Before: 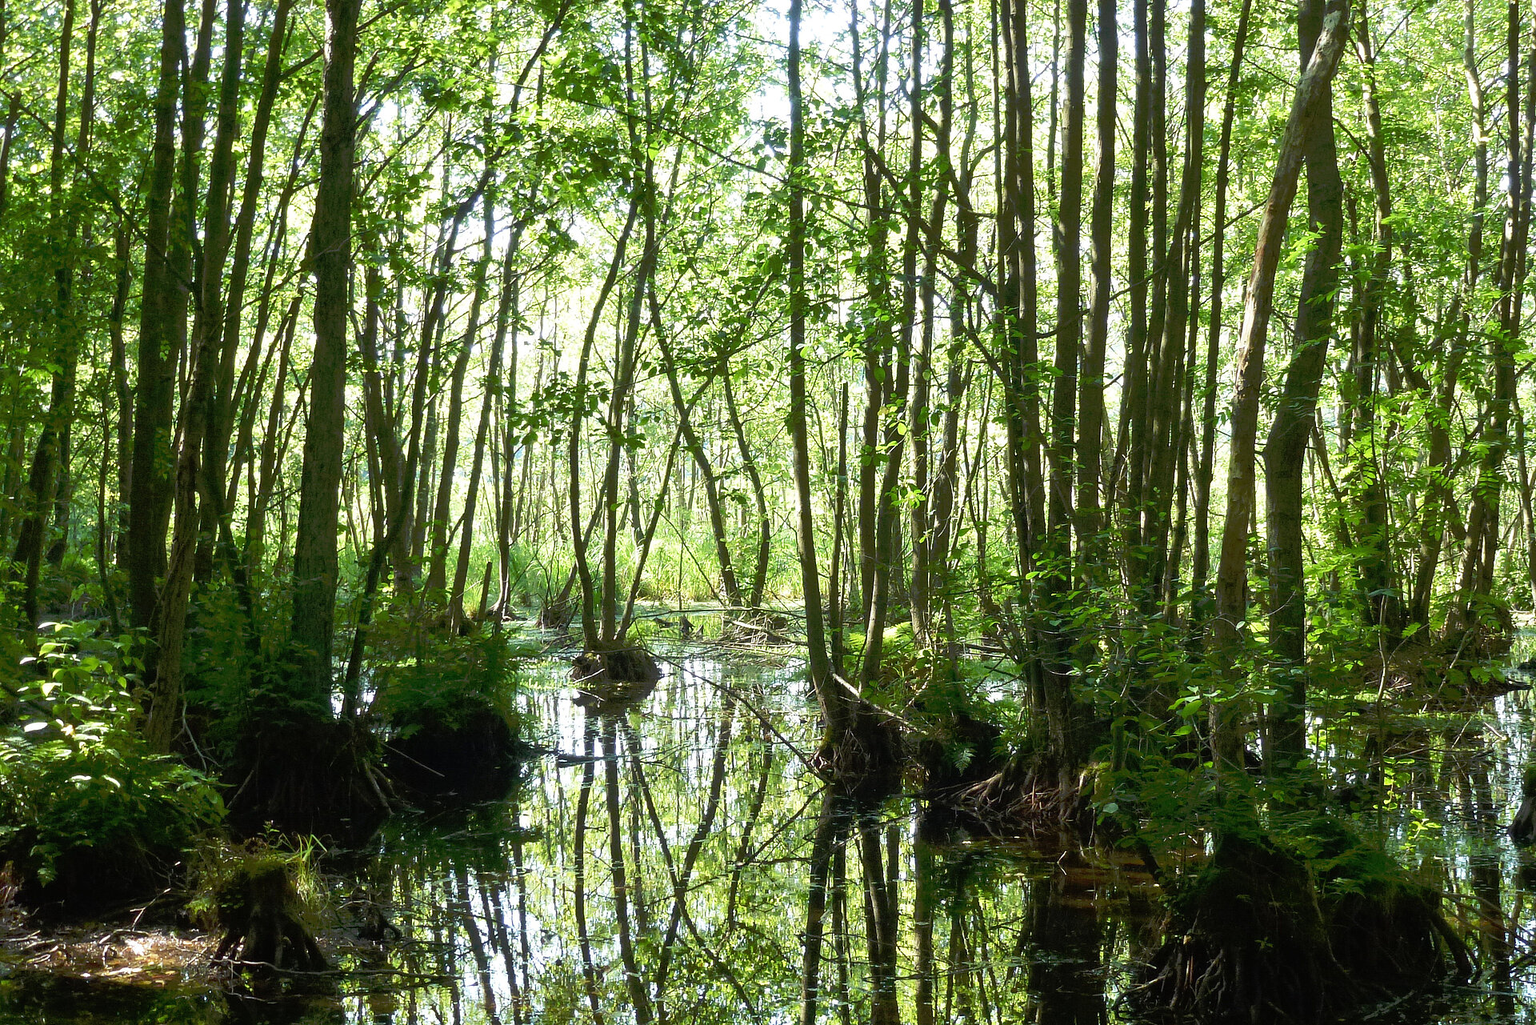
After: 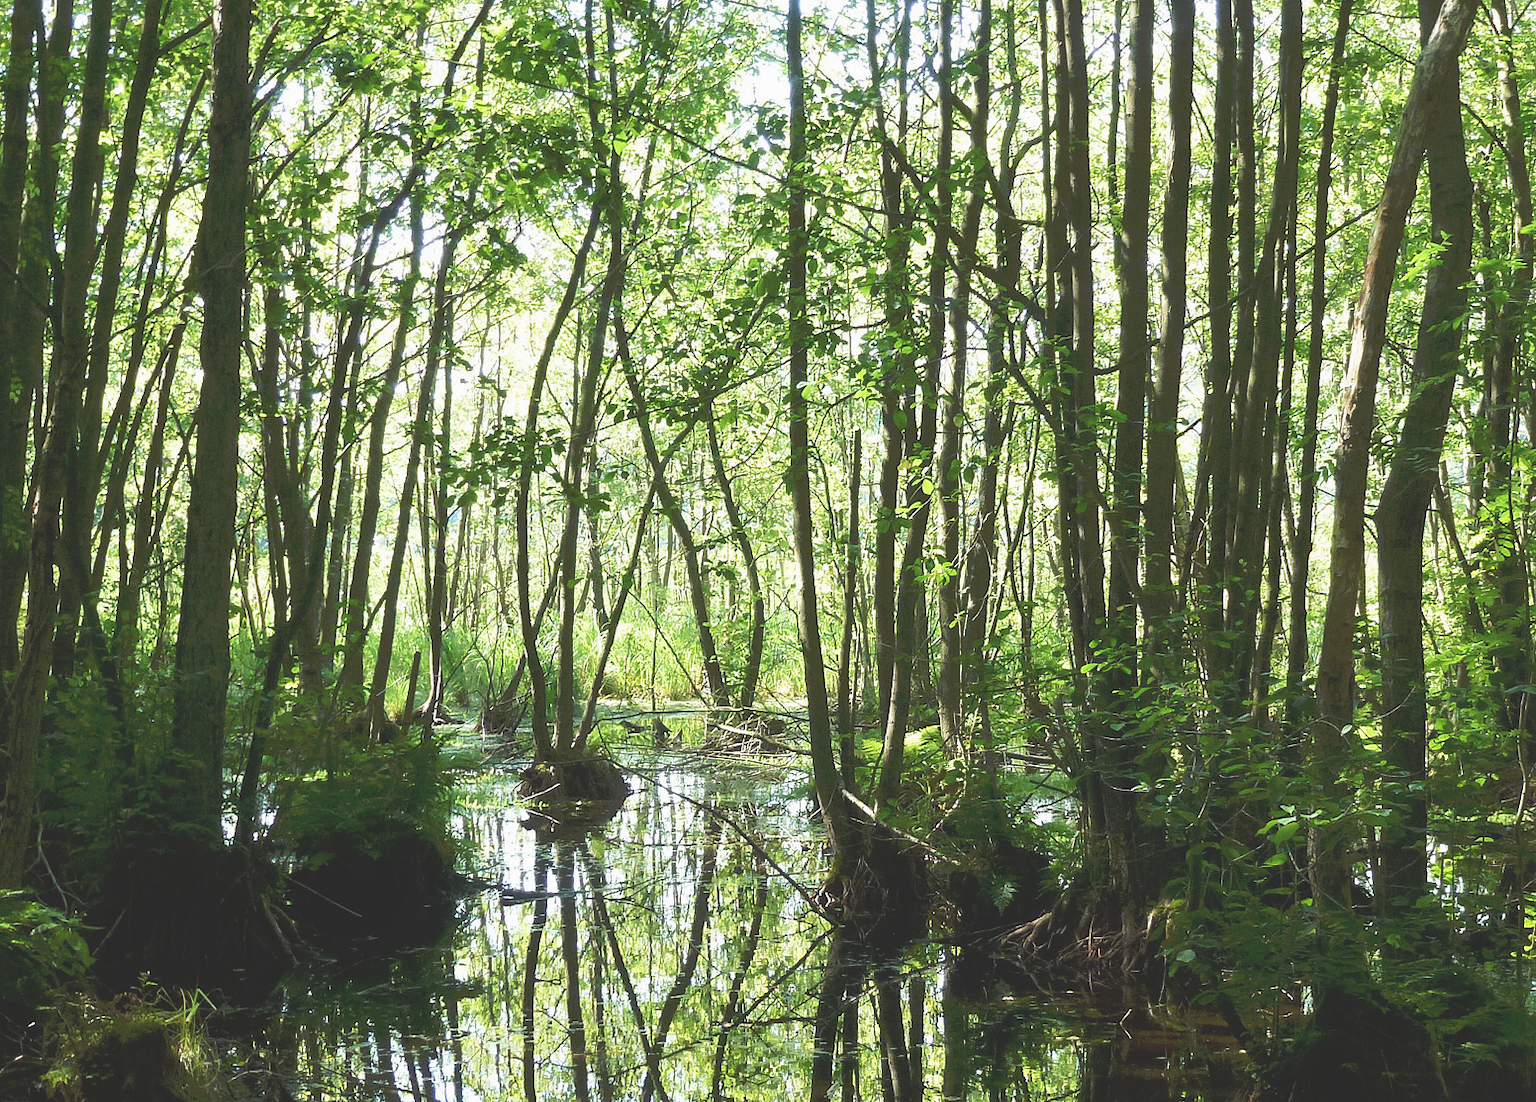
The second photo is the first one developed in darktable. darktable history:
crop: left 9.929%, top 3.475%, right 9.188%, bottom 9.529%
exposure: black level correction -0.023, exposure -0.039 EV, compensate highlight preservation false
